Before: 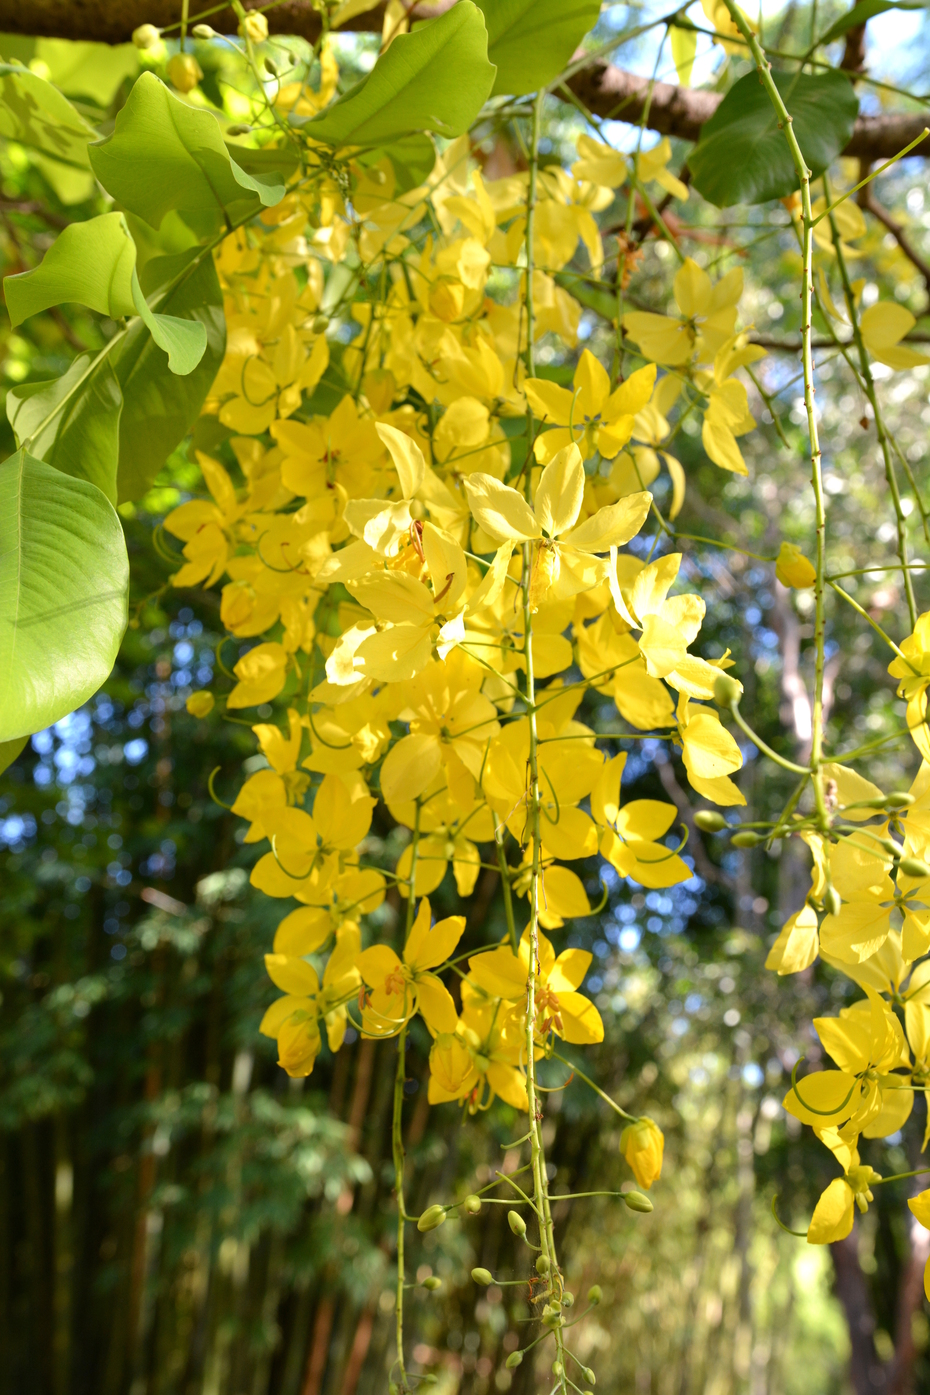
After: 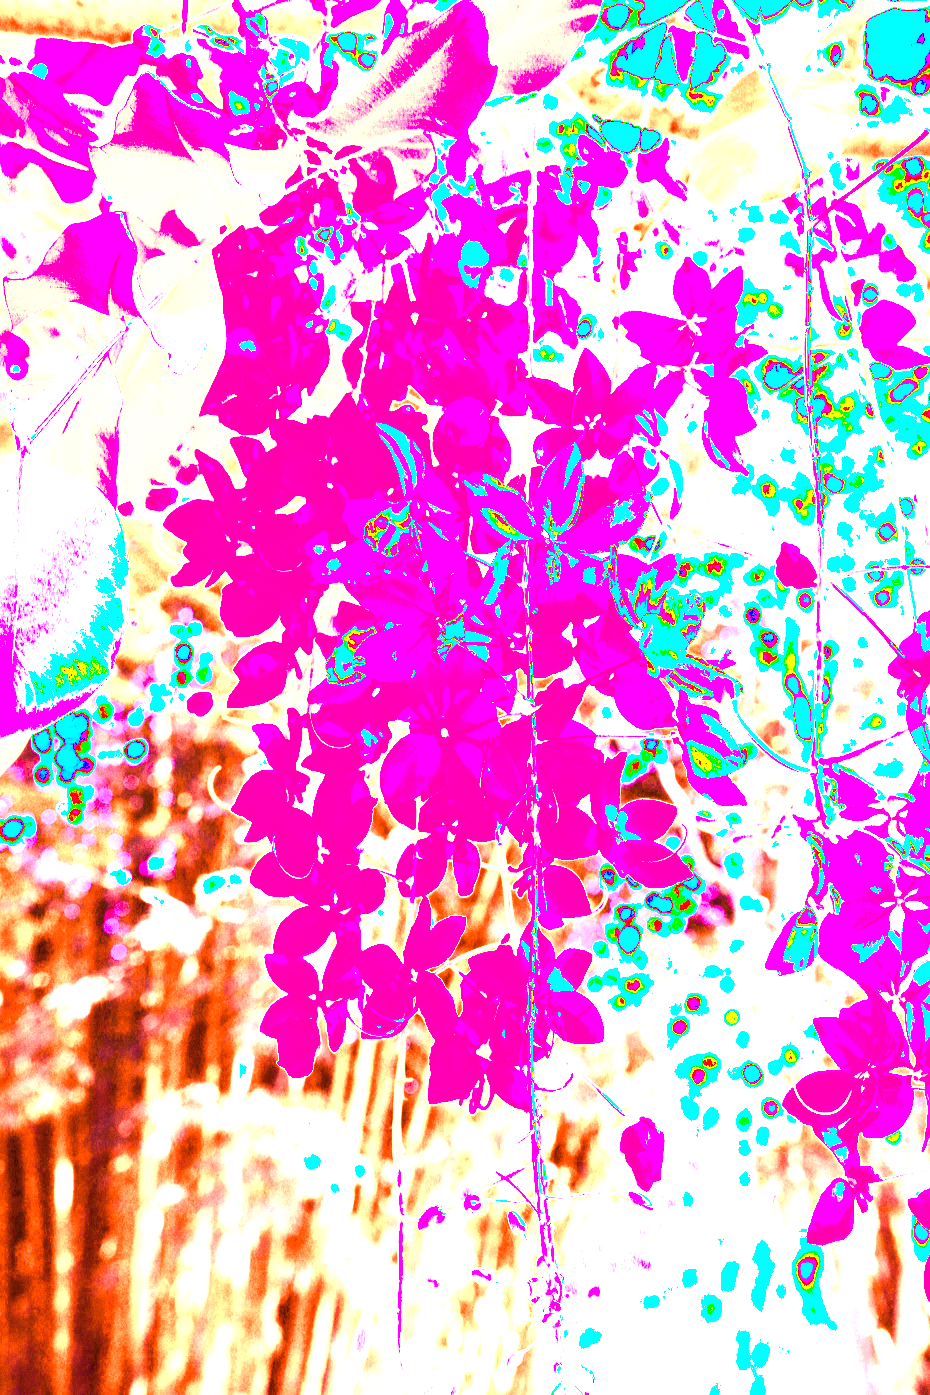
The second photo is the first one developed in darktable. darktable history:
white balance: red 8, blue 8
color balance rgb: linear chroma grading › shadows 32%, linear chroma grading › global chroma -2%, linear chroma grading › mid-tones 4%, perceptual saturation grading › global saturation -2%, perceptual saturation grading › highlights -8%, perceptual saturation grading › mid-tones 8%, perceptual saturation grading › shadows 4%, perceptual brilliance grading › highlights 8%, perceptual brilliance grading › mid-tones 4%, perceptual brilliance grading › shadows 2%, global vibrance 16%, saturation formula JzAzBz (2021)
color zones: curves: ch0 [(0.018, 0.548) (0.224, 0.64) (0.425, 0.447) (0.675, 0.575) (0.732, 0.579)]; ch1 [(0.066, 0.487) (0.25, 0.5) (0.404, 0.43) (0.75, 0.421) (0.956, 0.421)]; ch2 [(0.044, 0.561) (0.215, 0.465) (0.399, 0.544) (0.465, 0.548) (0.614, 0.447) (0.724, 0.43) (0.882, 0.623) (0.956, 0.632)]
